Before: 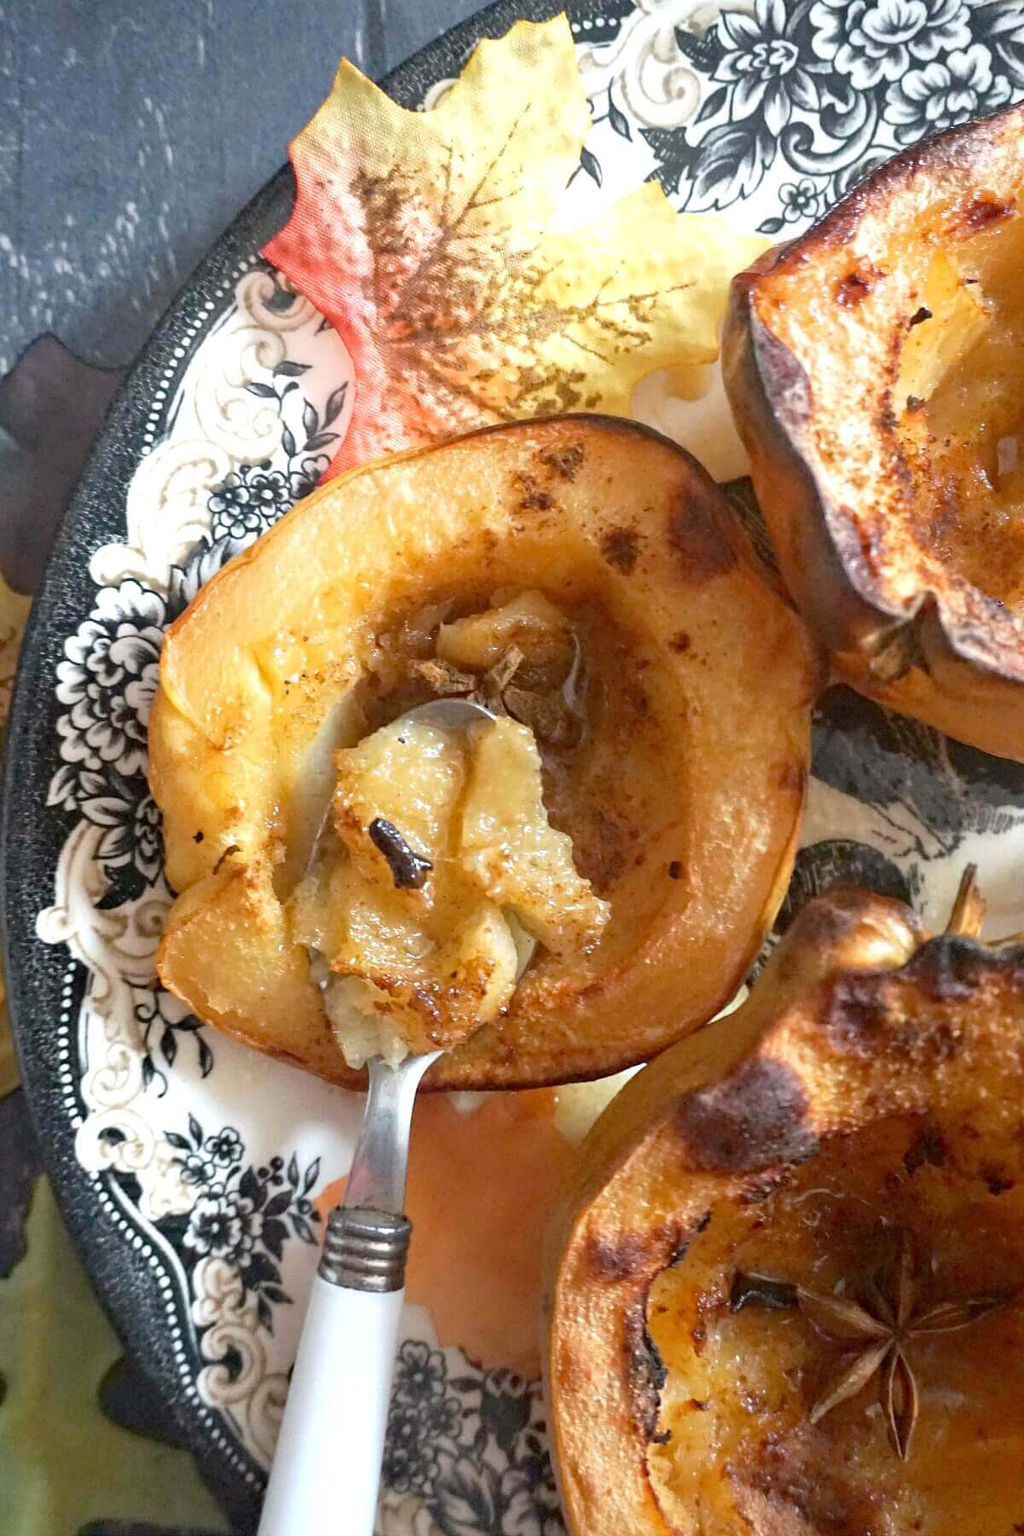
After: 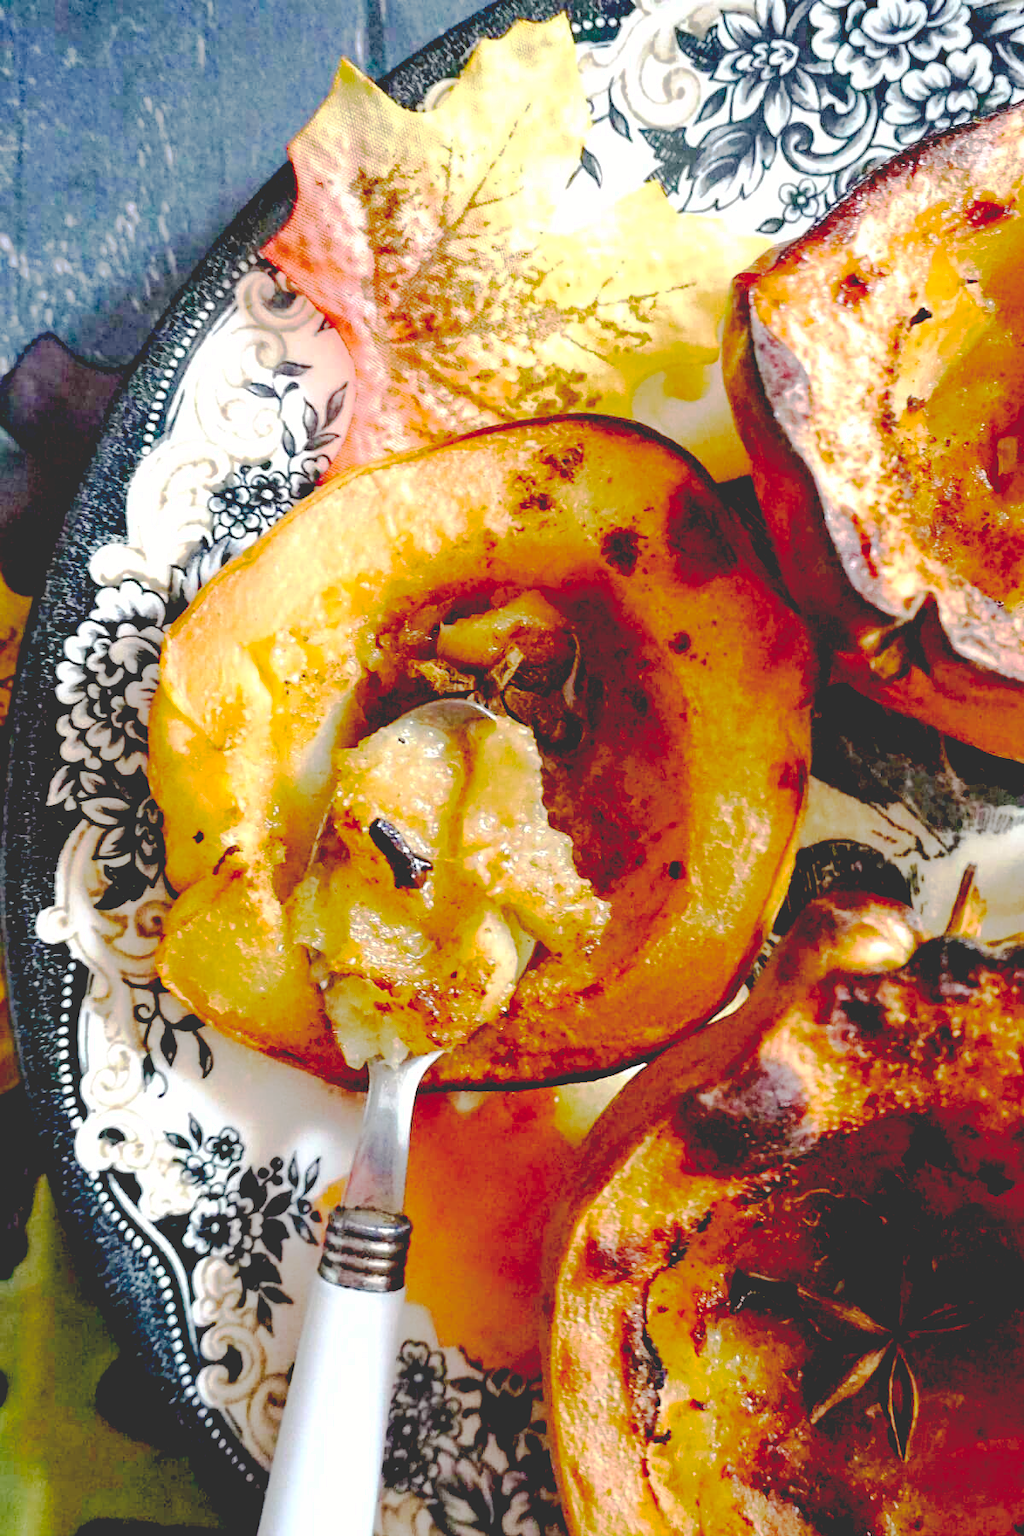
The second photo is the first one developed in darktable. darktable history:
base curve: curves: ch0 [(0.065, 0.026) (0.236, 0.358) (0.53, 0.546) (0.777, 0.841) (0.924, 0.992)], preserve colors none
color balance rgb: highlights gain › luminance 1.101%, highlights gain › chroma 0.367%, highlights gain › hue 41.34°, perceptual saturation grading › global saturation 8.706%, global vibrance 20%
